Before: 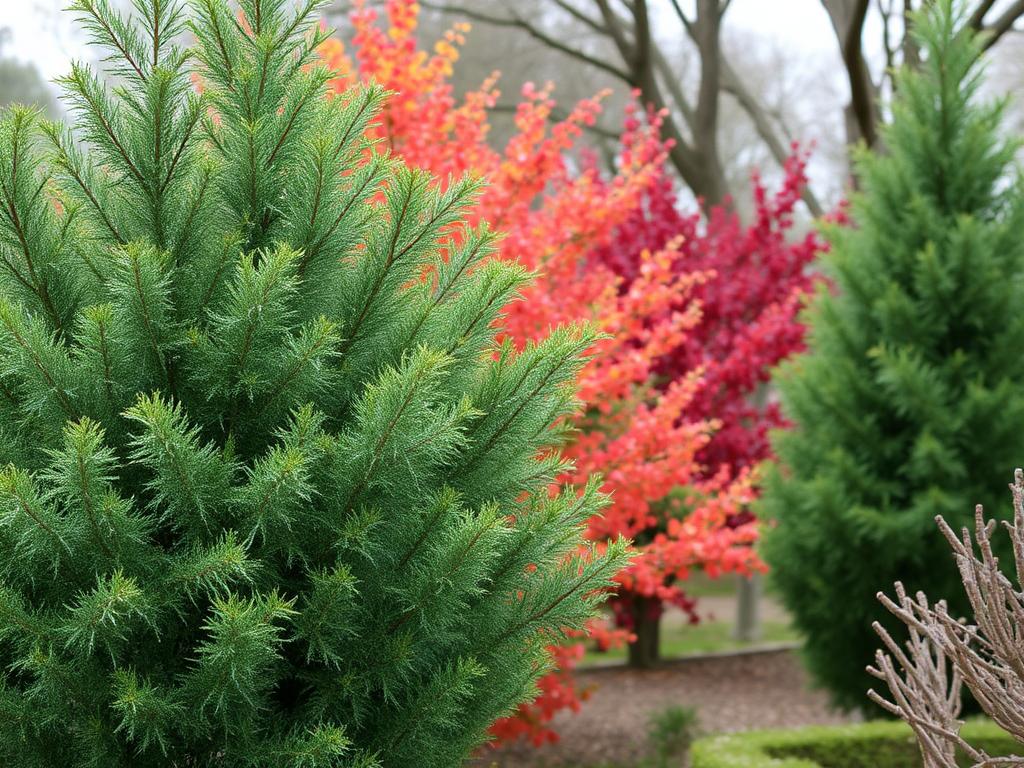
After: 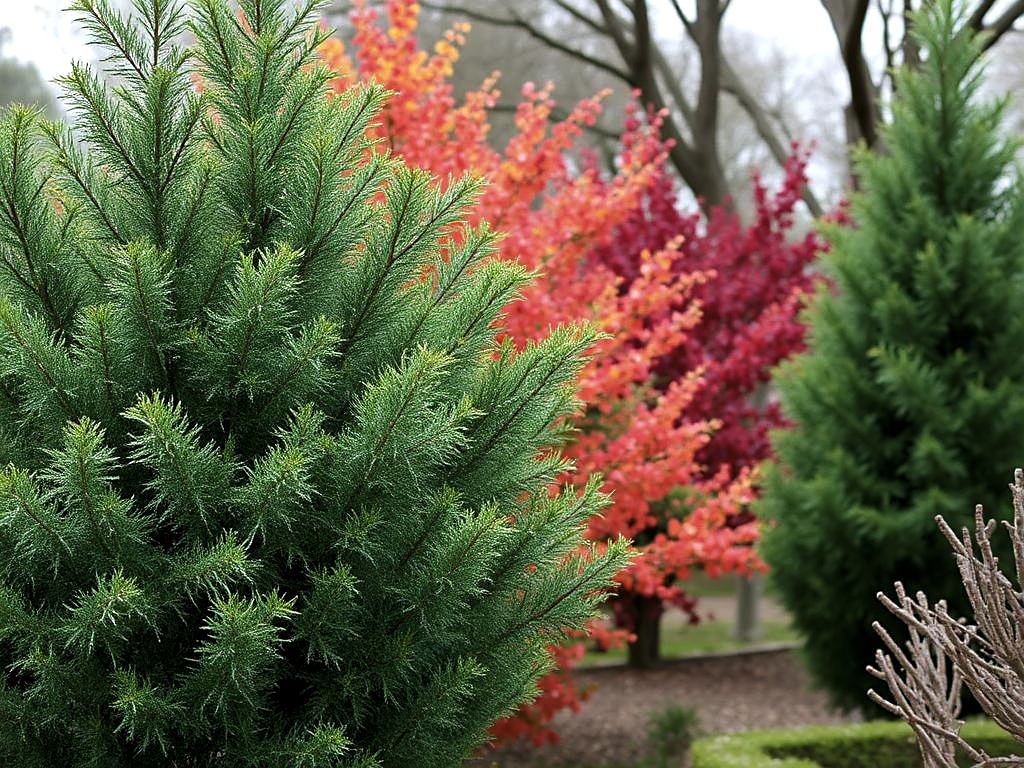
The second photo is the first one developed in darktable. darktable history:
levels: levels [0.029, 0.545, 0.971]
sharpen: on, module defaults
